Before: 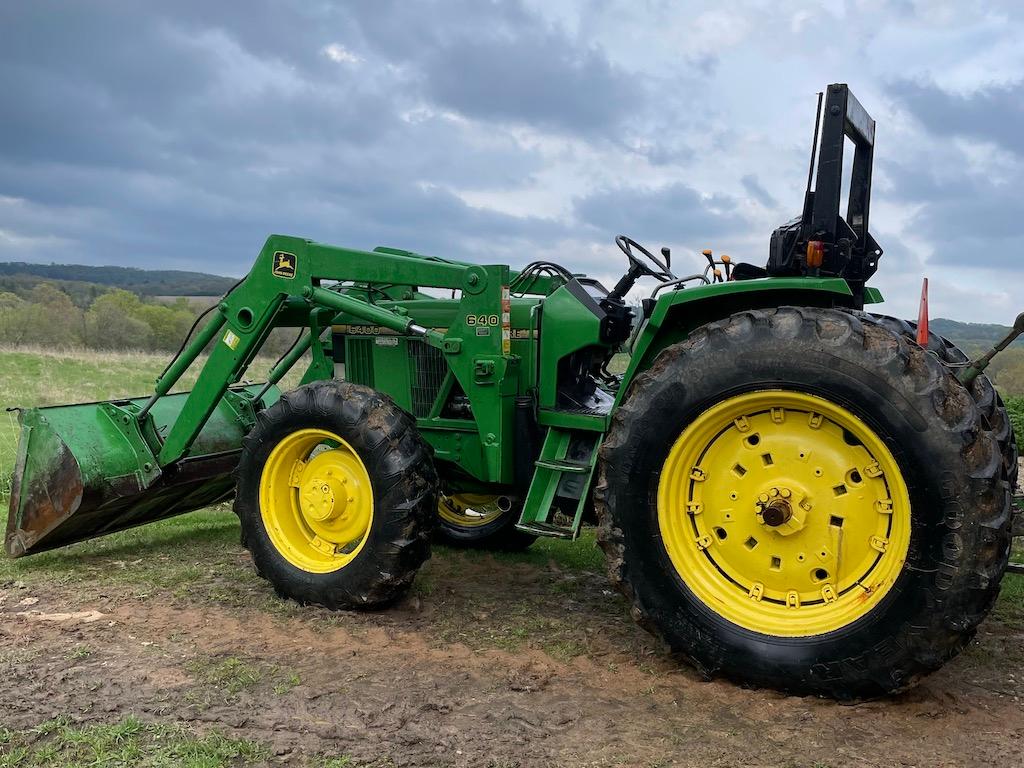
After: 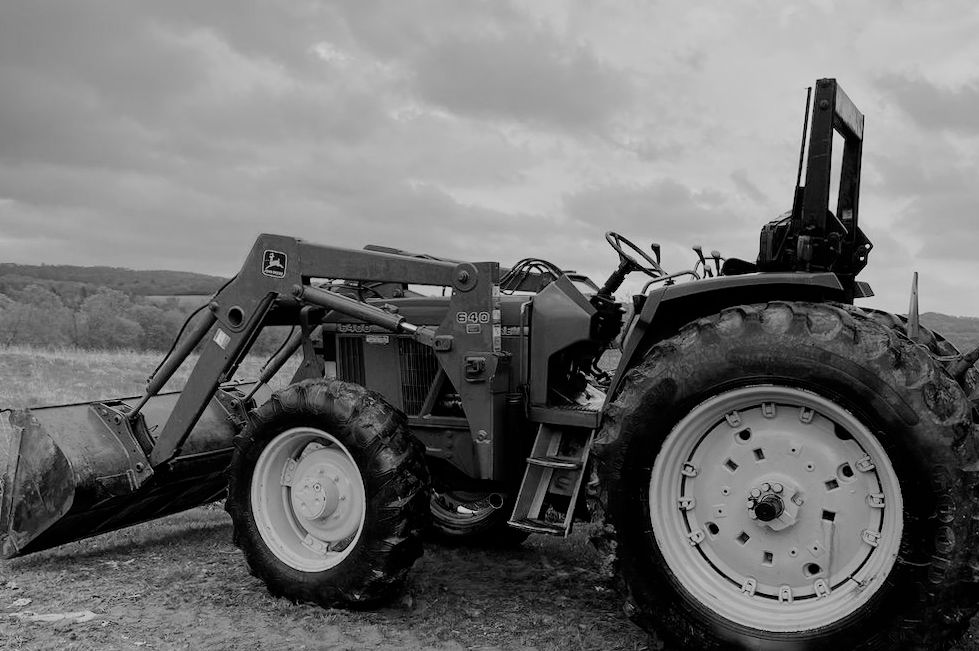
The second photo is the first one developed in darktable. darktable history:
color calibration: output gray [0.18, 0.41, 0.41, 0], illuminant same as pipeline (D50), adaptation none (bypass), x 0.332, y 0.334, temperature 5006.7 K
filmic rgb: black relative exposure -7.65 EV, white relative exposure 4.56 EV, threshold 5.96 EV, hardness 3.61, preserve chrominance no, color science v5 (2021), enable highlight reconstruction true
crop and rotate: angle 0.45°, left 0.399%, right 2.962%, bottom 14.227%
